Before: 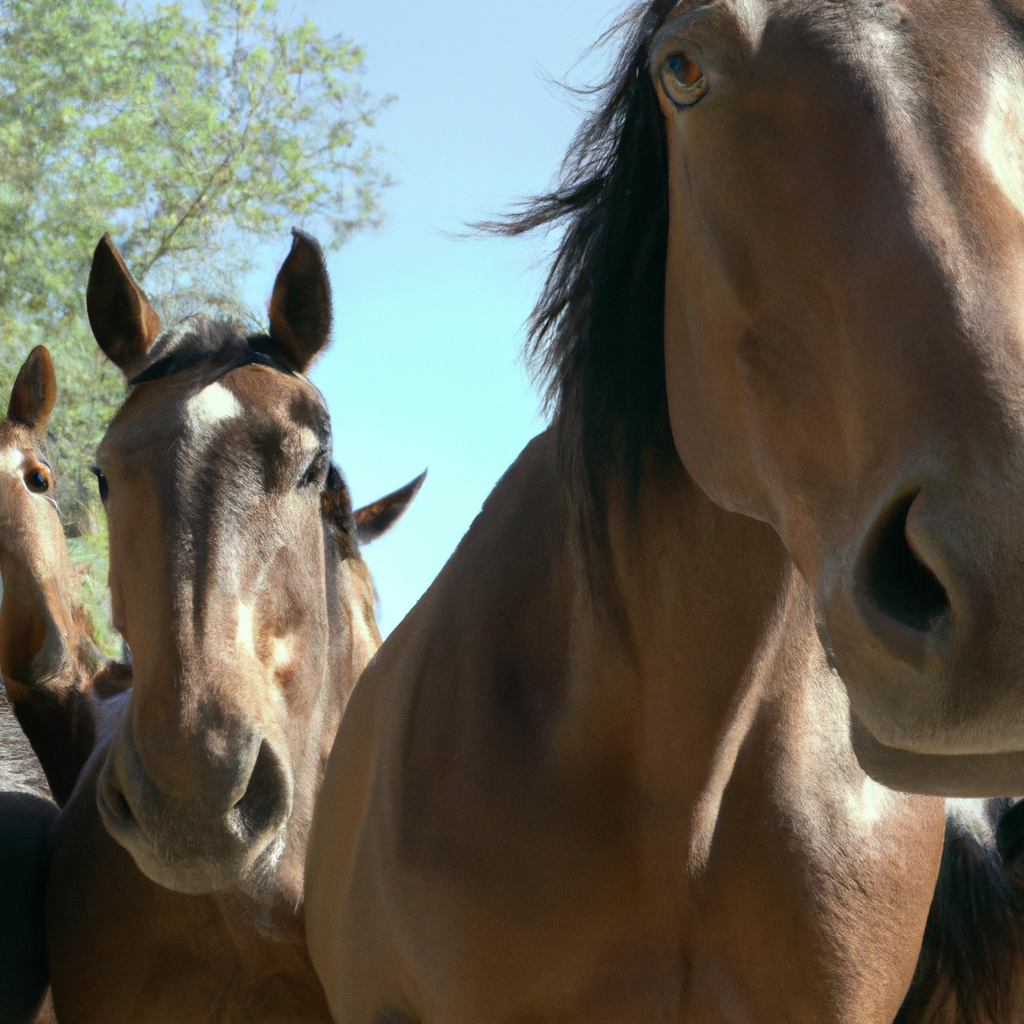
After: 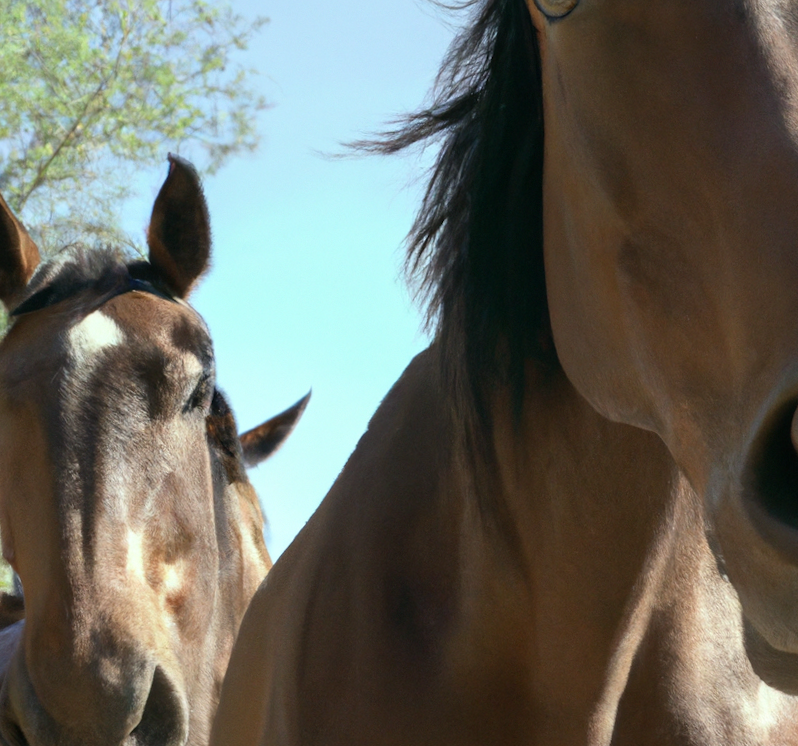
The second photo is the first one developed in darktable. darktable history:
rotate and perspective: rotation -2°, crop left 0.022, crop right 0.978, crop top 0.049, crop bottom 0.951
crop and rotate: left 10.77%, top 5.1%, right 10.41%, bottom 16.76%
